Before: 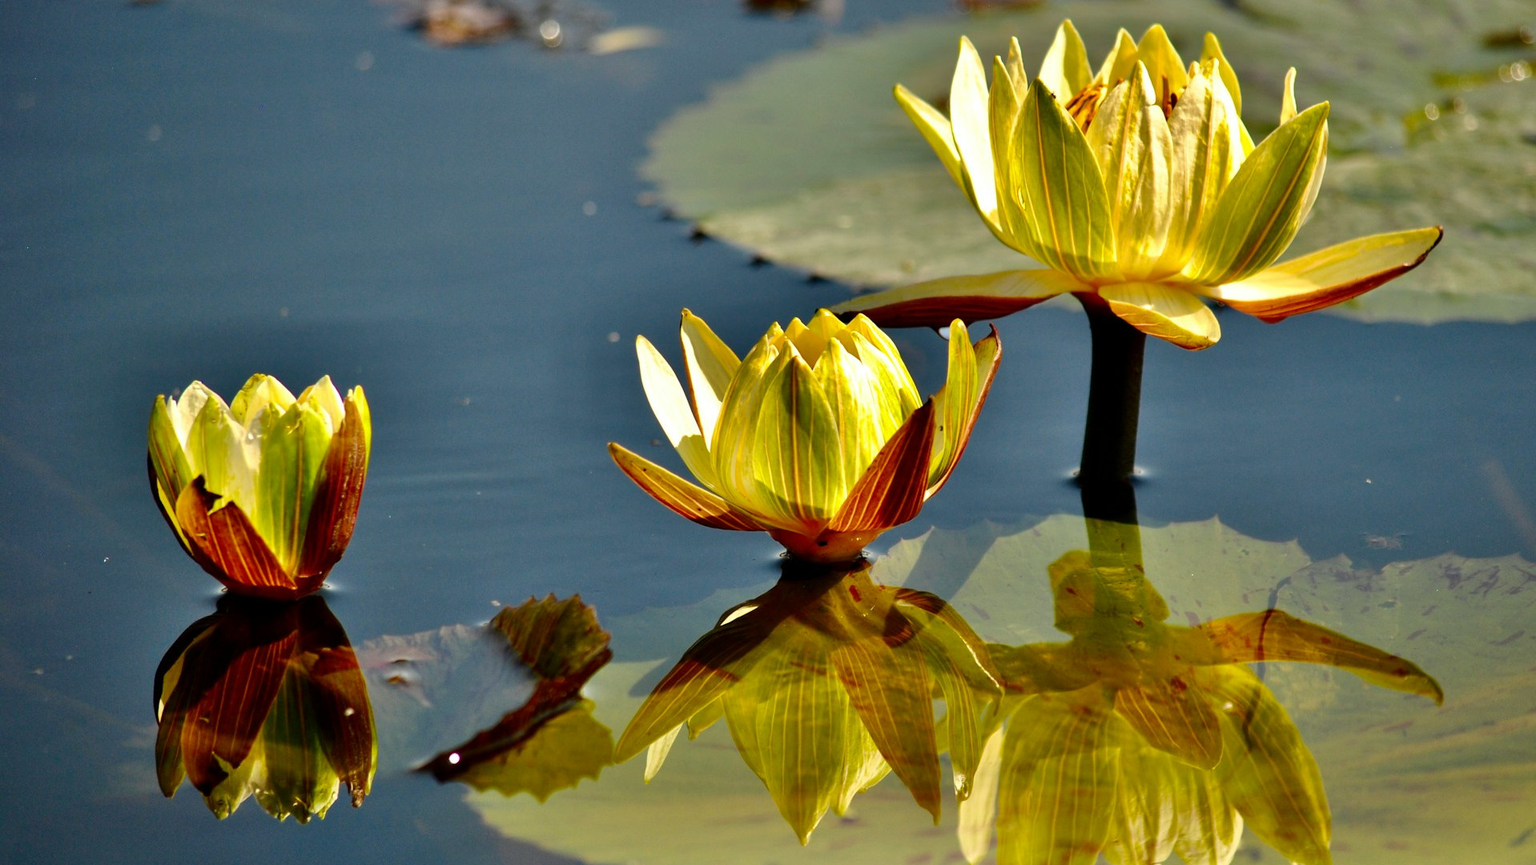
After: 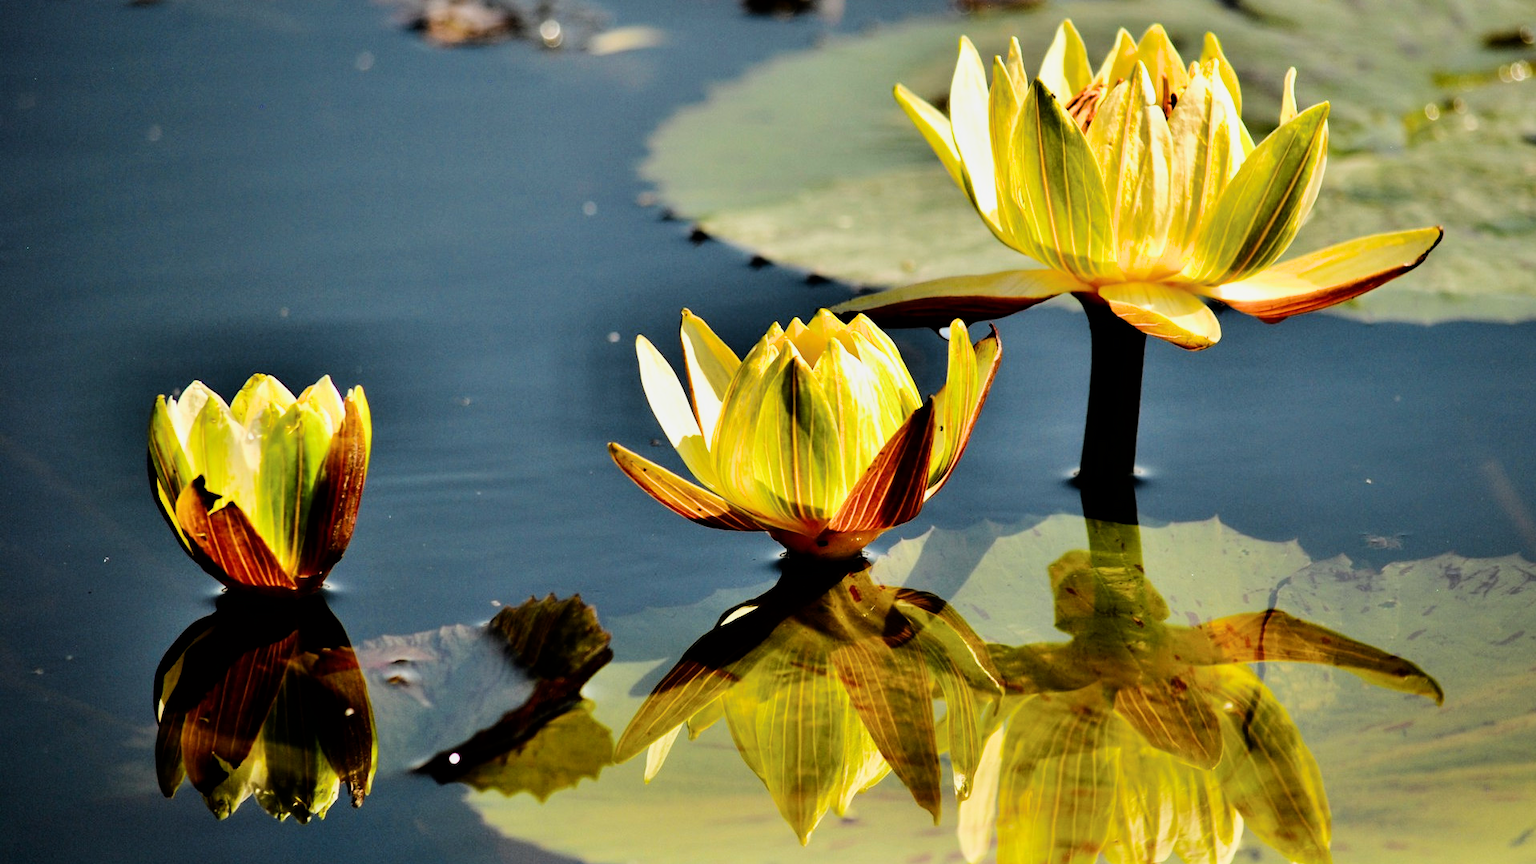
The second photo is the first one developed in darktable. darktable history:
filmic rgb: black relative exposure -5 EV, hardness 2.88, contrast 1.3, highlights saturation mix -10%
tone equalizer: -8 EV 0.001 EV, -7 EV -0.002 EV, -6 EV 0.002 EV, -5 EV -0.03 EV, -4 EV -0.116 EV, -3 EV -0.169 EV, -2 EV 0.24 EV, -1 EV 0.702 EV, +0 EV 0.493 EV
color zones: curves: ch0 [(0, 0.5) (0.143, 0.5) (0.286, 0.5) (0.429, 0.5) (0.62, 0.489) (0.714, 0.445) (0.844, 0.496) (1, 0.5)]; ch1 [(0, 0.5) (0.143, 0.5) (0.286, 0.5) (0.429, 0.5) (0.571, 0.5) (0.714, 0.523) (0.857, 0.5) (1, 0.5)]
